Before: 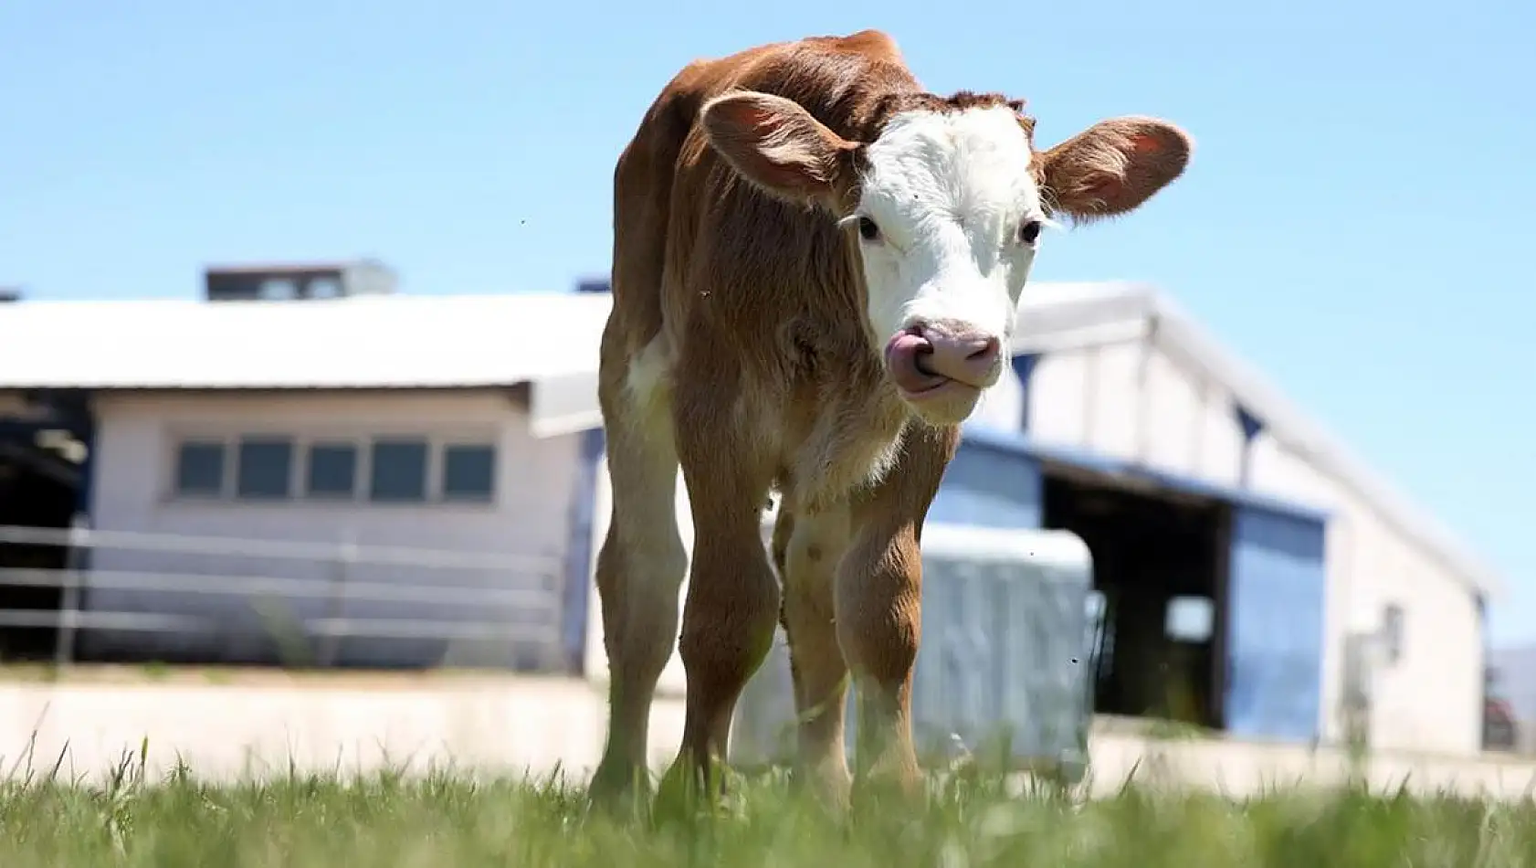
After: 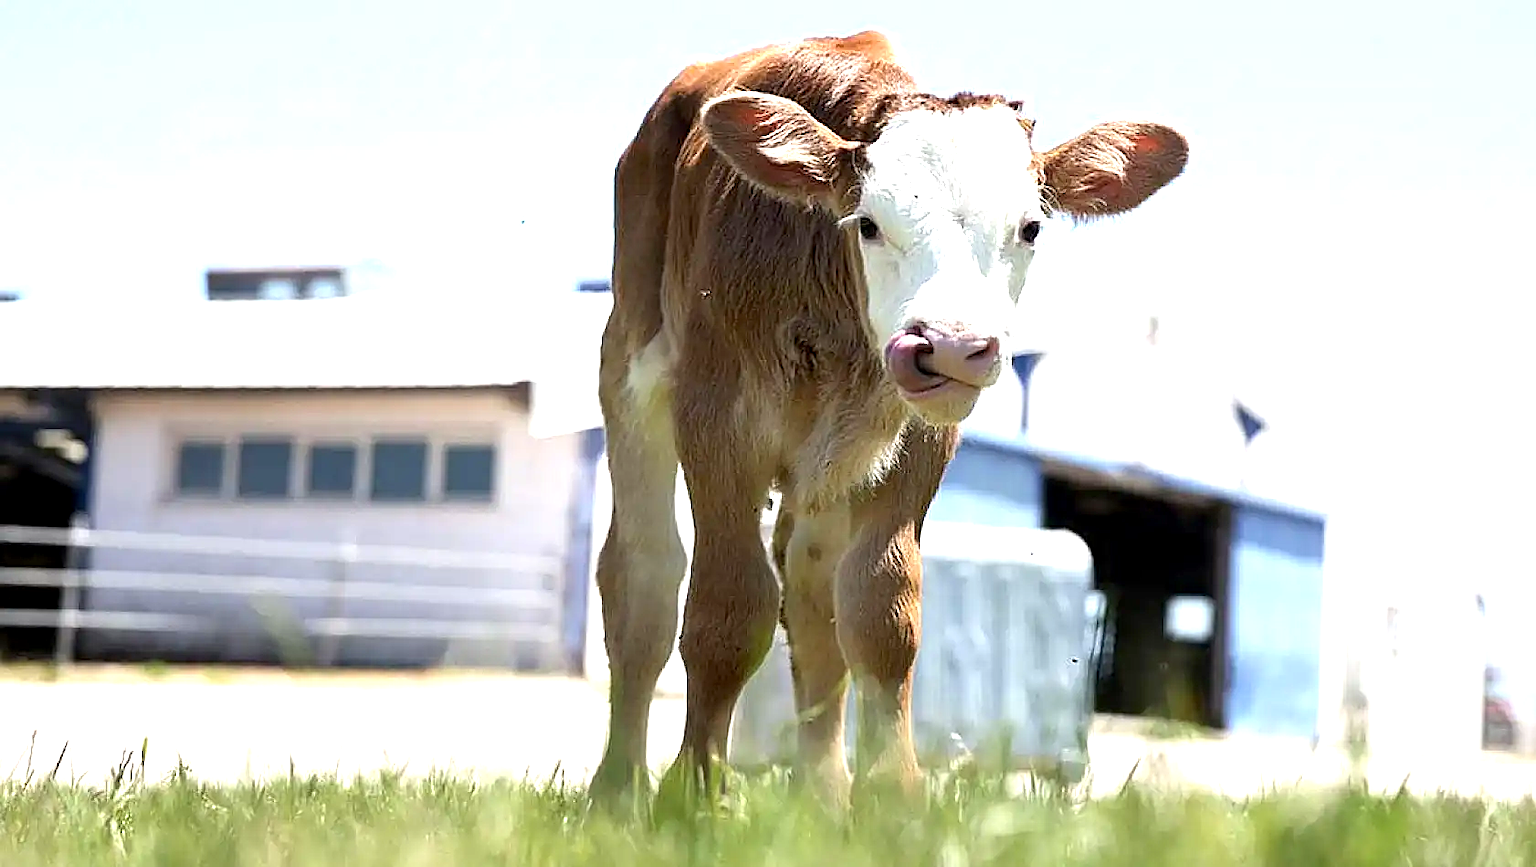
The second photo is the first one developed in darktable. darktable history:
sharpen: on, module defaults
exposure: black level correction 0.001, exposure 1 EV, compensate exposure bias true, compensate highlight preservation false
